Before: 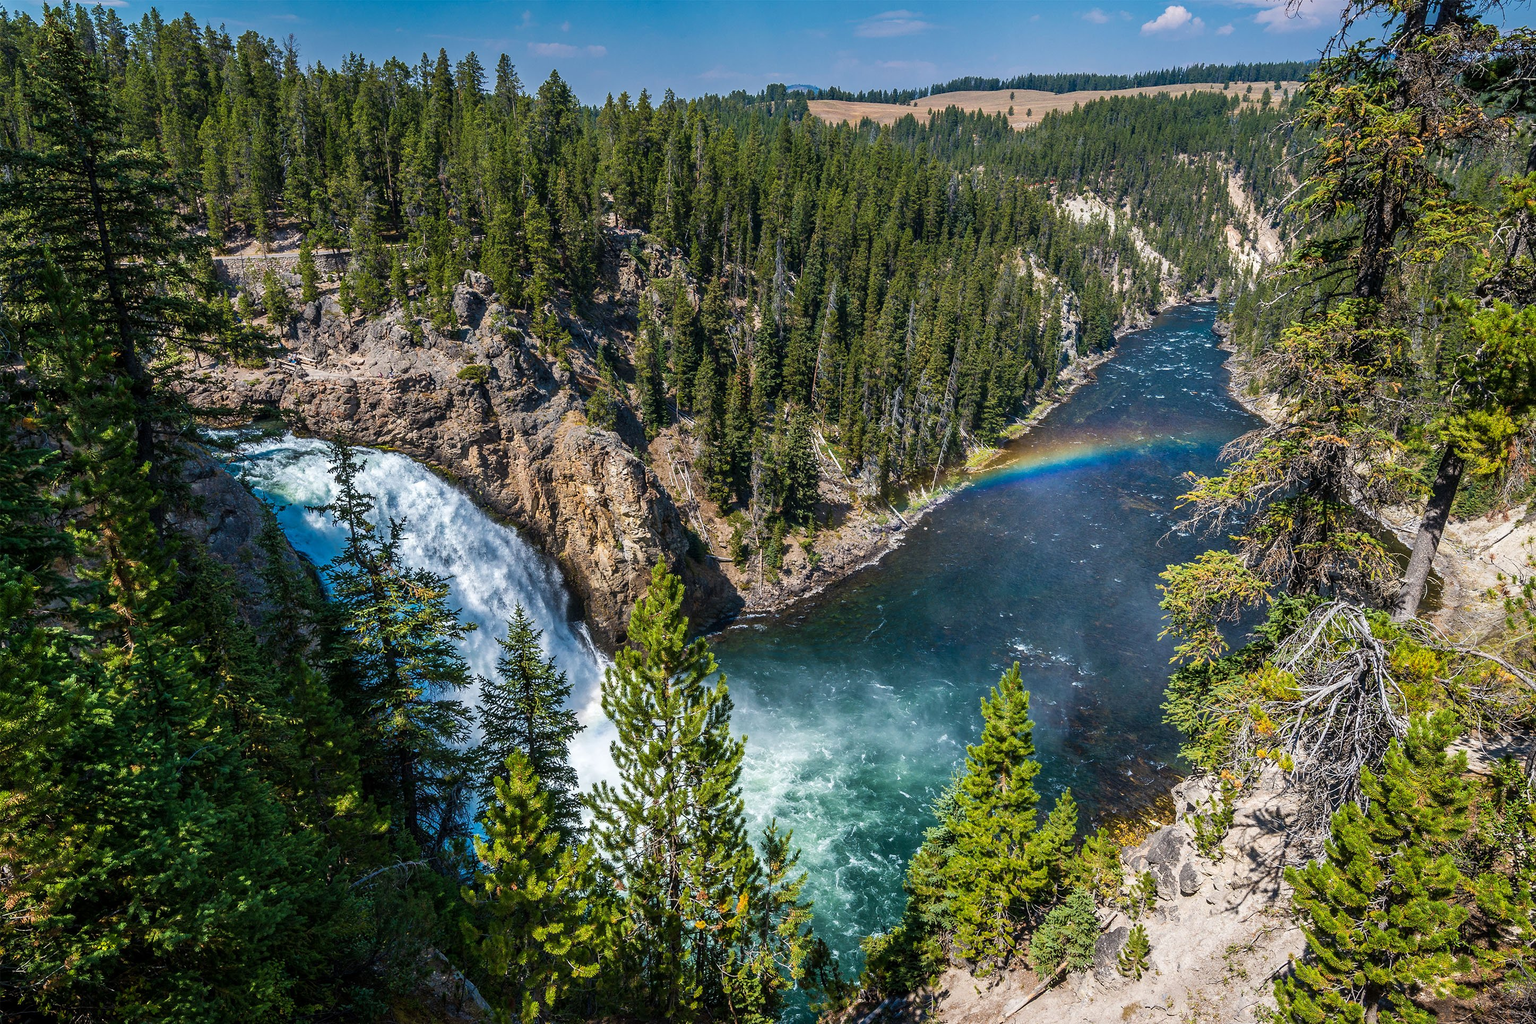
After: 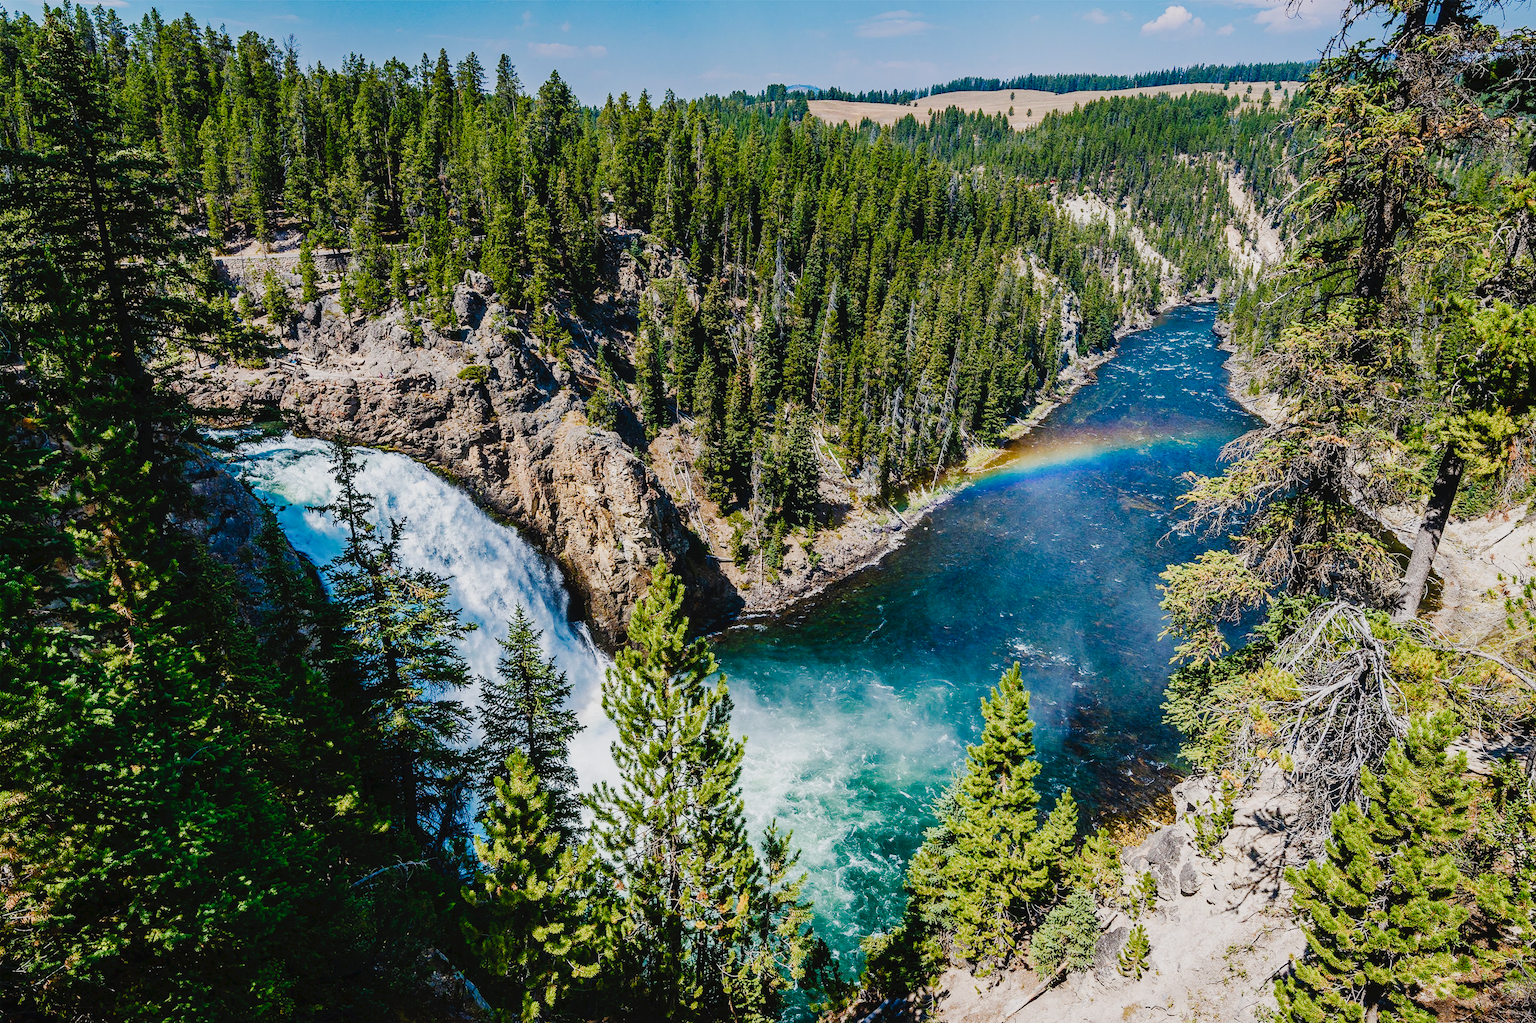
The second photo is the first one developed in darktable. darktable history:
filmic rgb: black relative exposure -8.07 EV, white relative exposure 3 EV, hardness 5.35, contrast 1.25
tone curve: curves: ch0 [(0, 0) (0.003, 0.036) (0.011, 0.039) (0.025, 0.039) (0.044, 0.043) (0.069, 0.05) (0.1, 0.072) (0.136, 0.102) (0.177, 0.144) (0.224, 0.204) (0.277, 0.288) (0.335, 0.384) (0.399, 0.477) (0.468, 0.575) (0.543, 0.652) (0.623, 0.724) (0.709, 0.785) (0.801, 0.851) (0.898, 0.915) (1, 1)], preserve colors none
color balance rgb: shadows lift › chroma 1%, shadows lift › hue 113°, highlights gain › chroma 0.2%, highlights gain › hue 333°, perceptual saturation grading › global saturation 20%, perceptual saturation grading › highlights -50%, perceptual saturation grading › shadows 25%, contrast -20%
